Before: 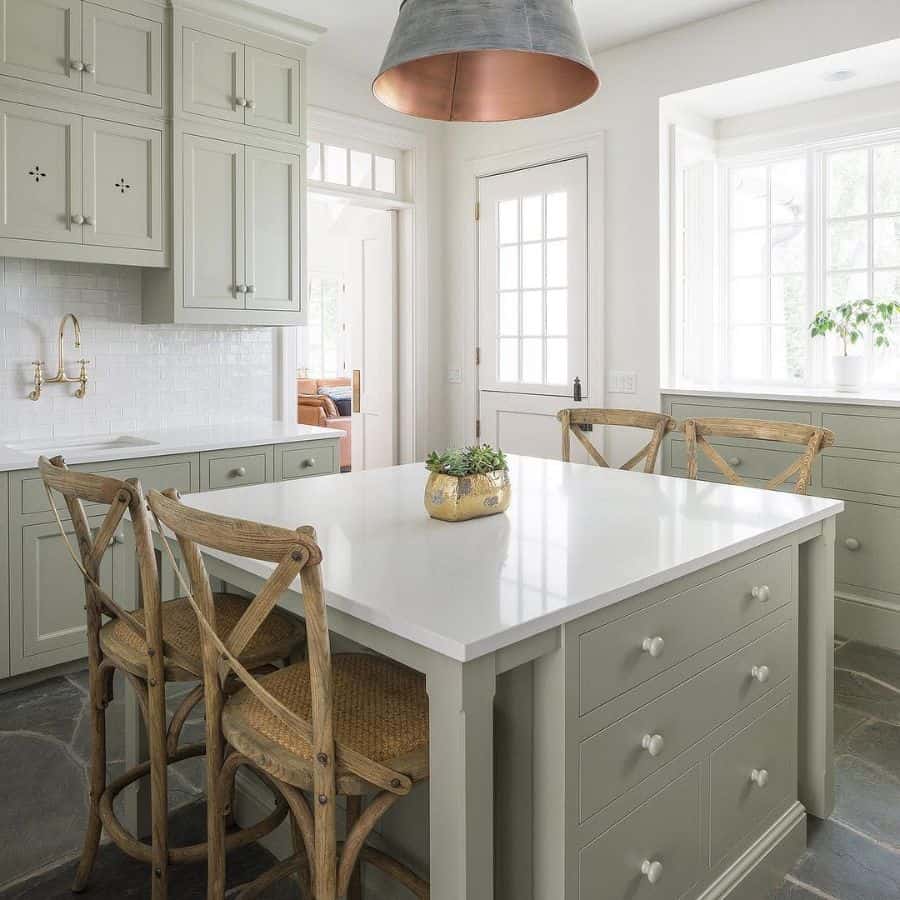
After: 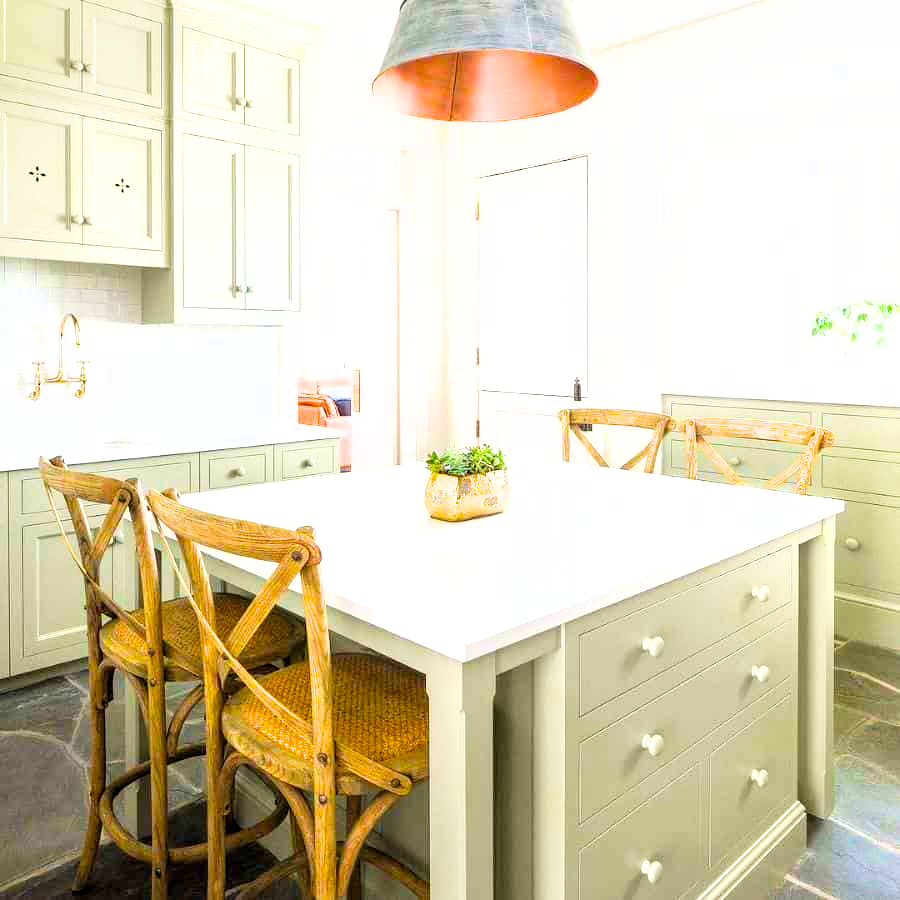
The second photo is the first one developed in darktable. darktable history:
contrast brightness saturation: brightness -0.022, saturation 0.345
filmic rgb: black relative exposure -11.94 EV, white relative exposure 5.43 EV, hardness 4.5, latitude 49.99%, contrast 1.143
exposure: black level correction 0, exposure 1.438 EV, compensate highlight preservation false
color balance rgb: shadows lift › hue 84.8°, perceptual saturation grading › global saturation 29.763%, global vibrance 35.765%, contrast 10.517%
local contrast: highlights 104%, shadows 98%, detail 119%, midtone range 0.2
tone equalizer: on, module defaults
